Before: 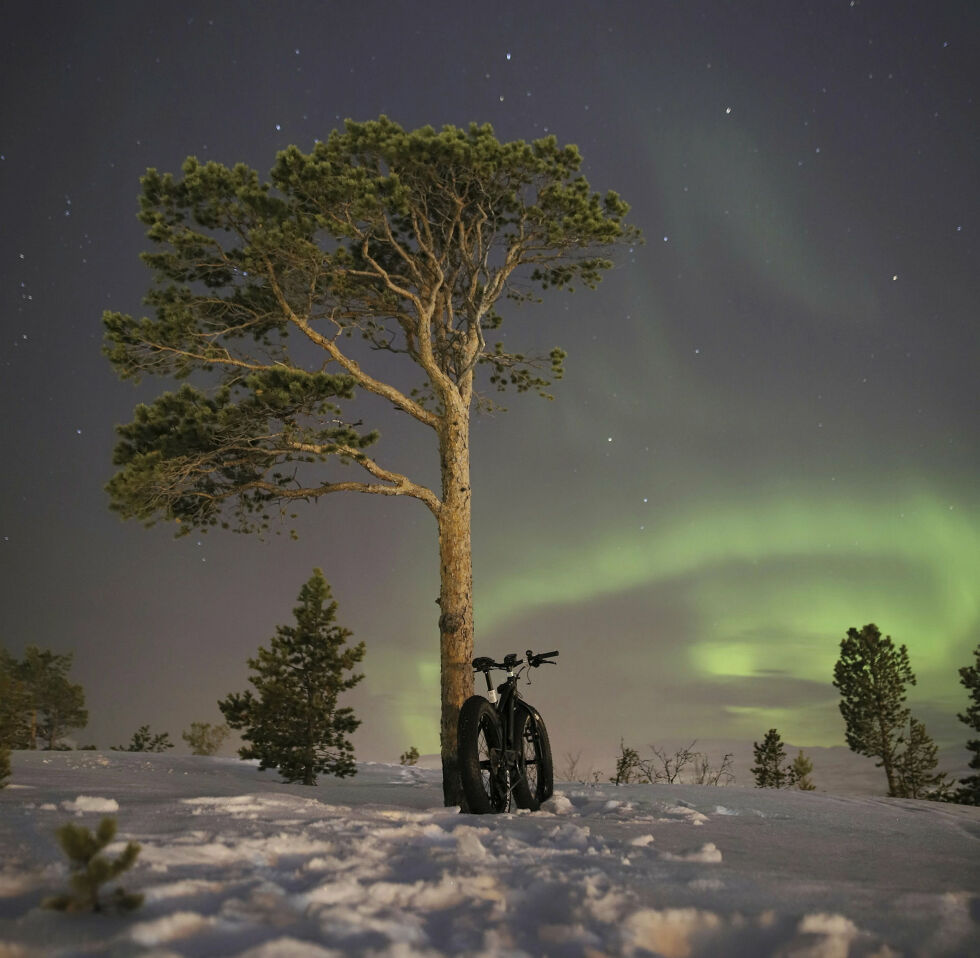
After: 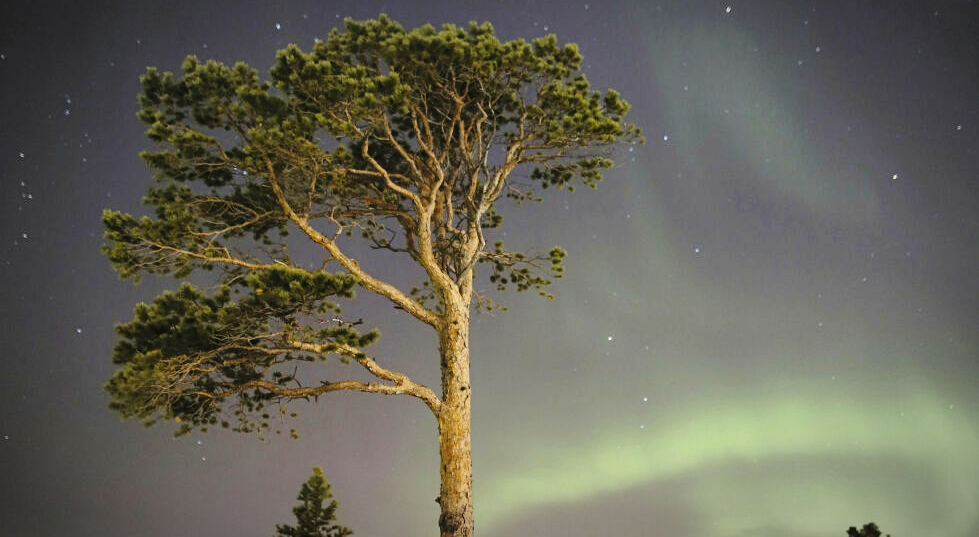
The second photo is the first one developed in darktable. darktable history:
crop and rotate: top 10.605%, bottom 33.274%
base curve: curves: ch0 [(0, 0) (0.028, 0.03) (0.121, 0.232) (0.46, 0.748) (0.859, 0.968) (1, 1)], preserve colors none
vignetting: automatic ratio true
